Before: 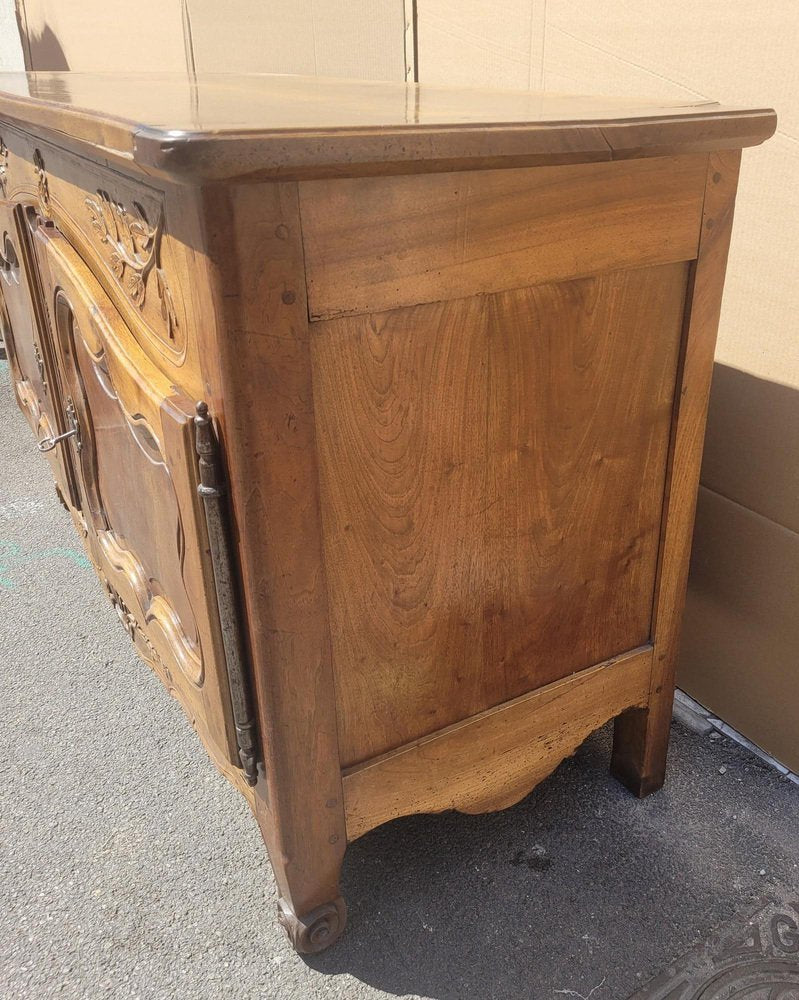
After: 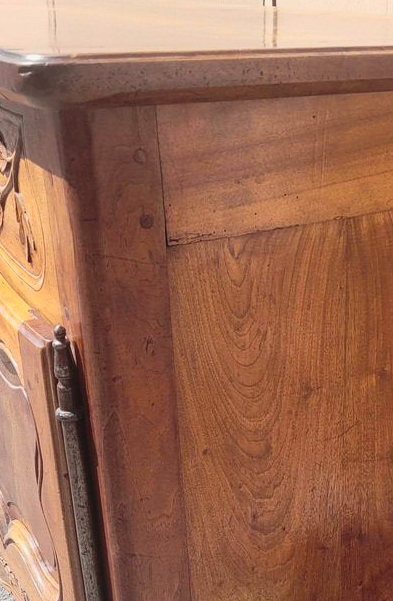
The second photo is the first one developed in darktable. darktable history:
crop: left 17.835%, top 7.675%, right 32.881%, bottom 32.213%
tone curve: curves: ch0 [(0, 0.023) (0.217, 0.19) (0.754, 0.801) (1, 0.977)]; ch1 [(0, 0) (0.392, 0.398) (0.5, 0.5) (0.521, 0.528) (0.56, 0.577) (1, 1)]; ch2 [(0, 0) (0.5, 0.5) (0.579, 0.561) (0.65, 0.657) (1, 1)], color space Lab, independent channels, preserve colors none
